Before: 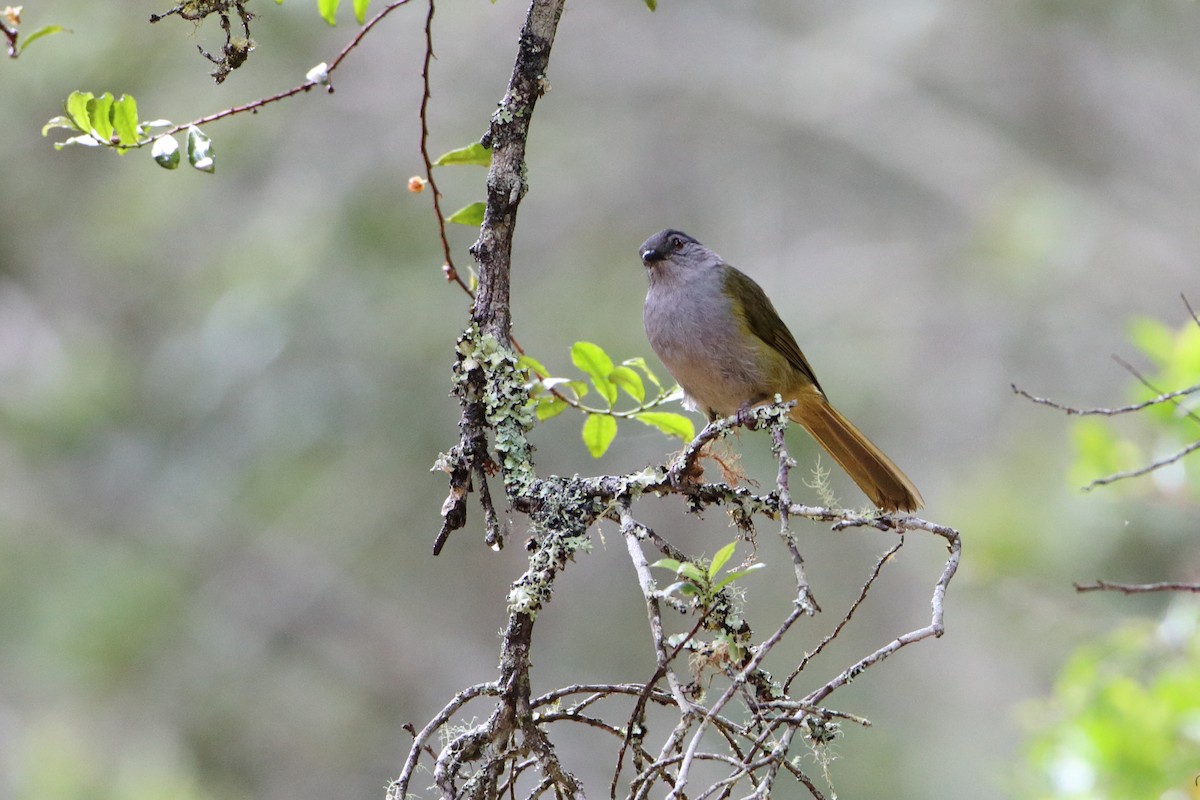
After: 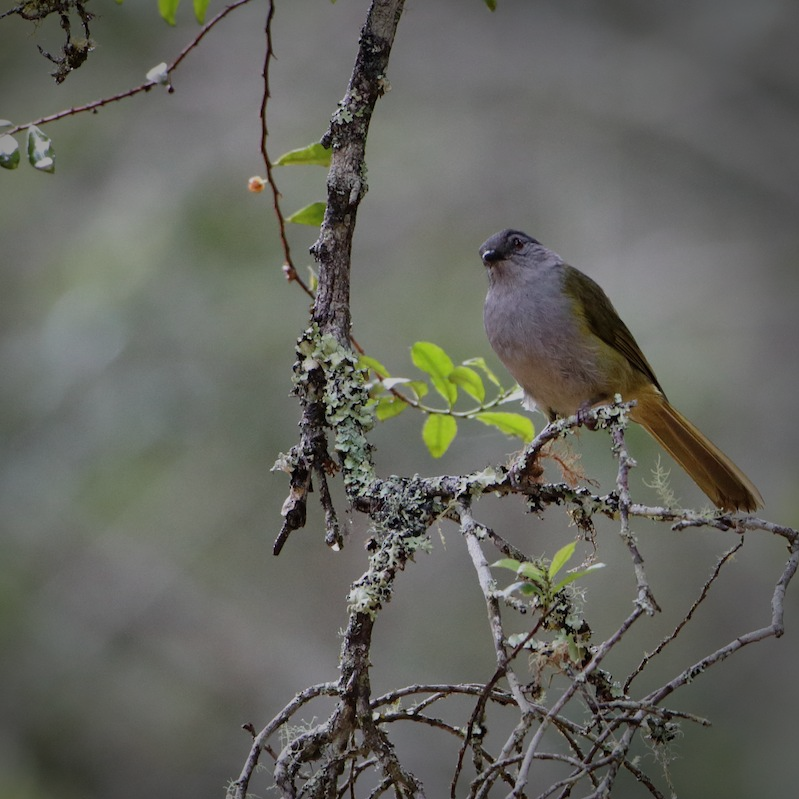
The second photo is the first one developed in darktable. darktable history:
exposure: black level correction 0, exposure -0.819 EV, compensate highlight preservation false
shadows and highlights: white point adjustment 0.904, soften with gaussian
crop and rotate: left 13.351%, right 20.036%
vignetting: fall-off start 75.24%, brightness -0.643, saturation -0.004, center (-0.118, -0.009), width/height ratio 1.077
